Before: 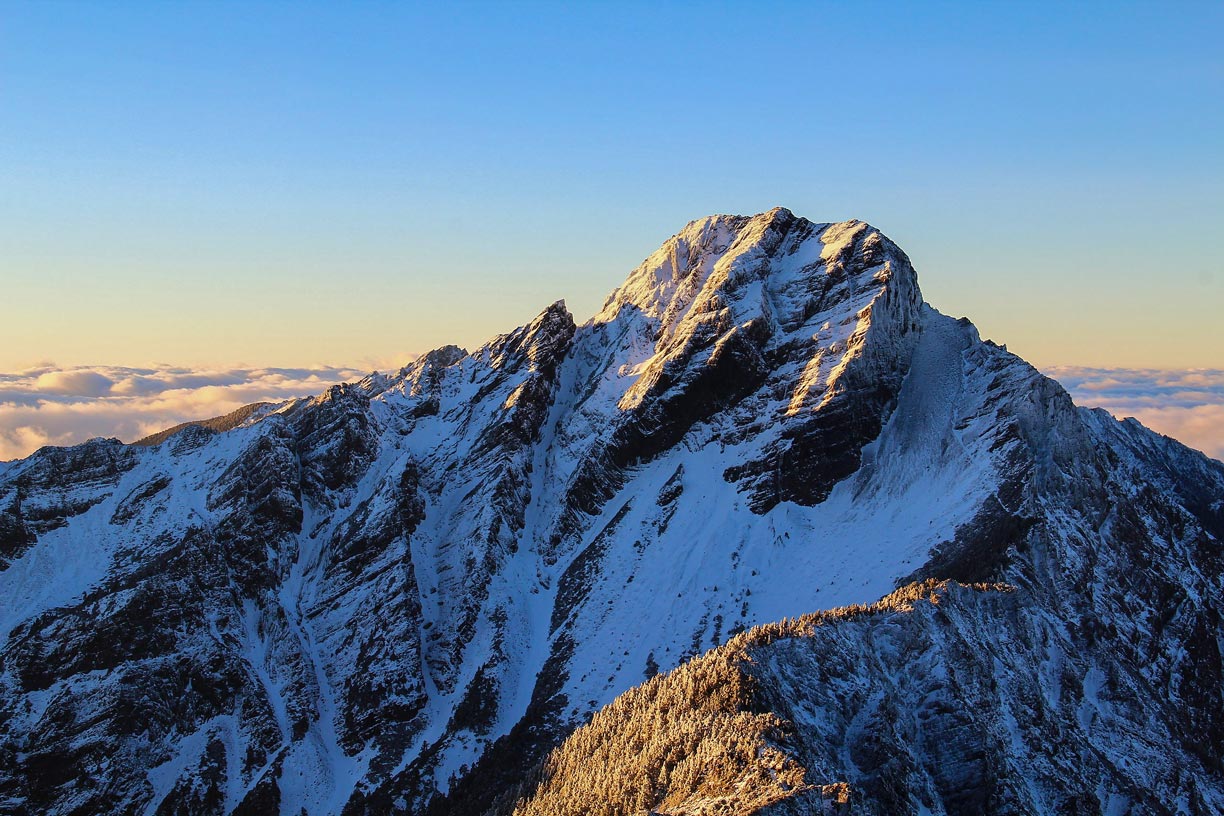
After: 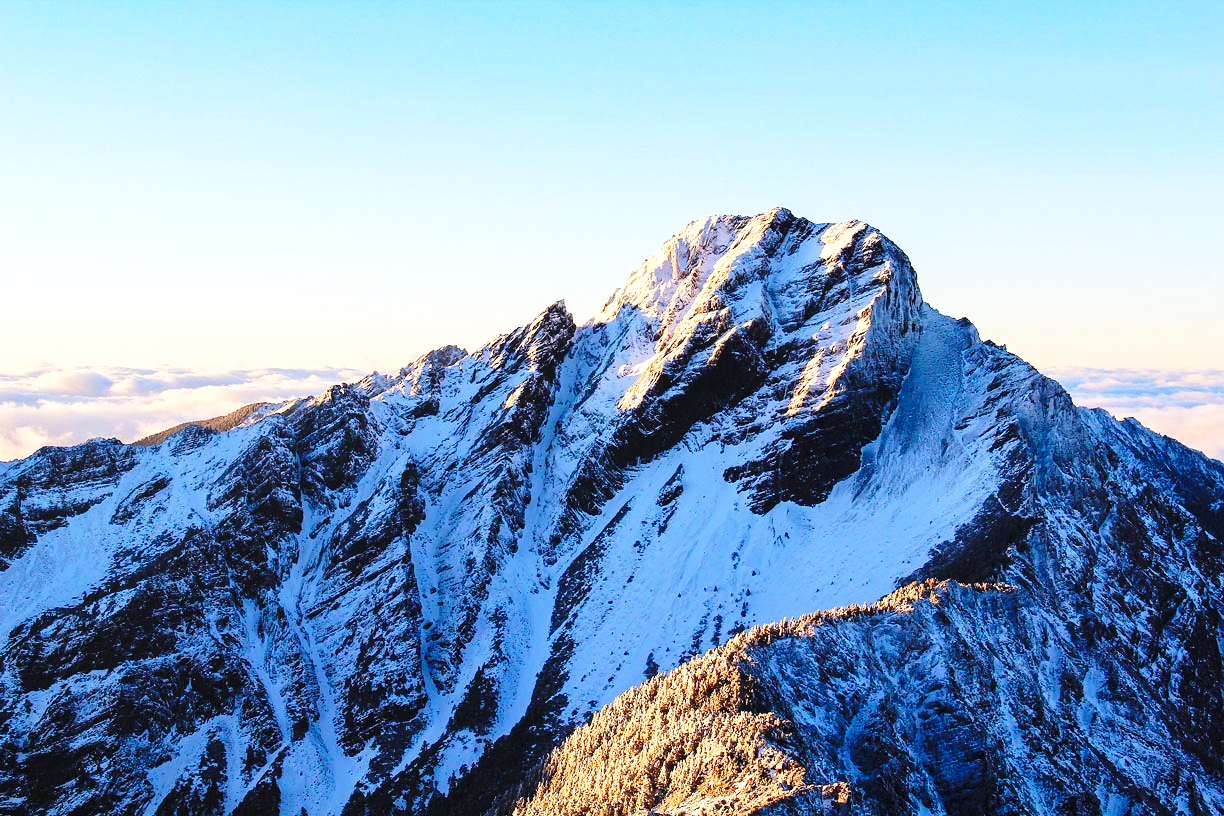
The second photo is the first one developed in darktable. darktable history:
exposure: black level correction 0, exposure 0.499 EV, compensate highlight preservation false
color calibration: illuminant as shot in camera, x 0.358, y 0.373, temperature 4628.91 K
base curve: curves: ch0 [(0, 0) (0.036, 0.037) (0.121, 0.228) (0.46, 0.76) (0.859, 0.983) (1, 1)], preserve colors none
